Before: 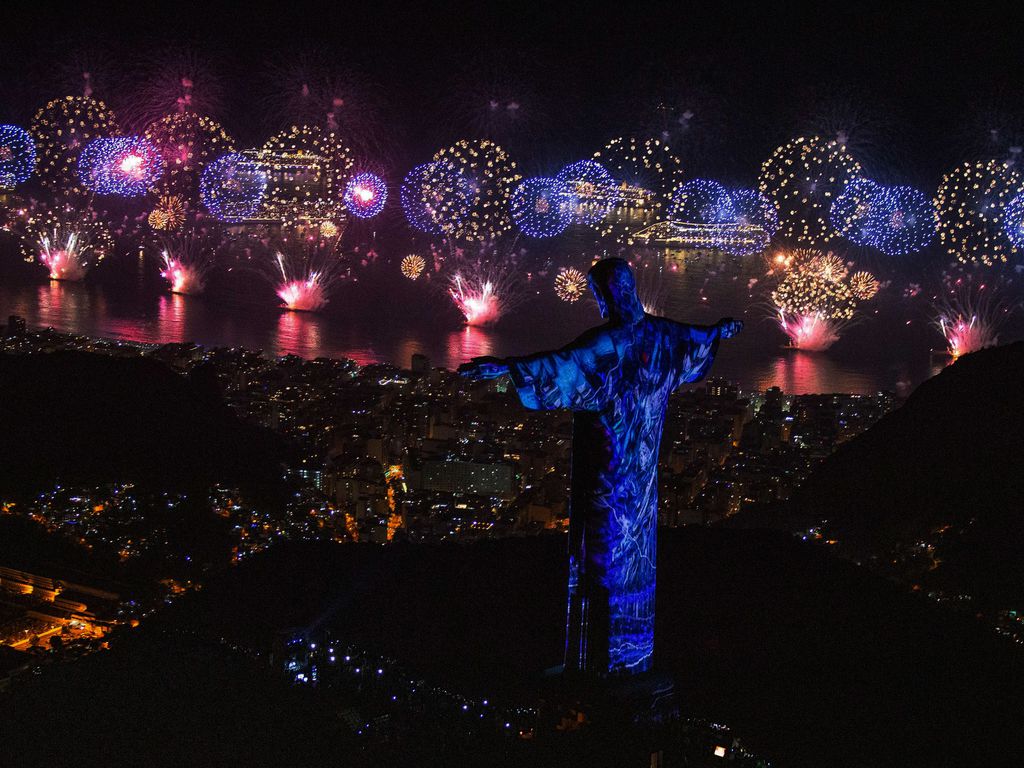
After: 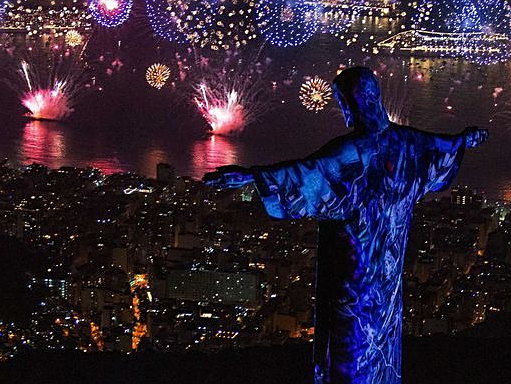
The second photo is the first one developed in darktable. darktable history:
crop: left 25%, top 25%, right 25%, bottom 25%
sharpen: on, module defaults
